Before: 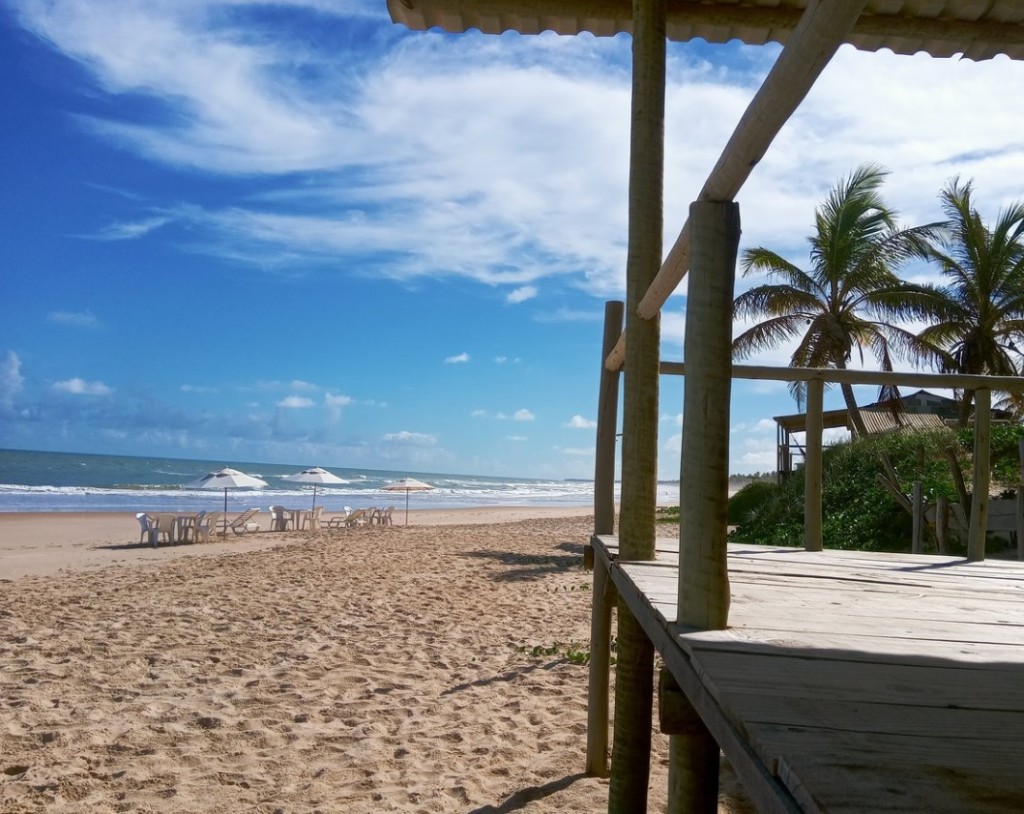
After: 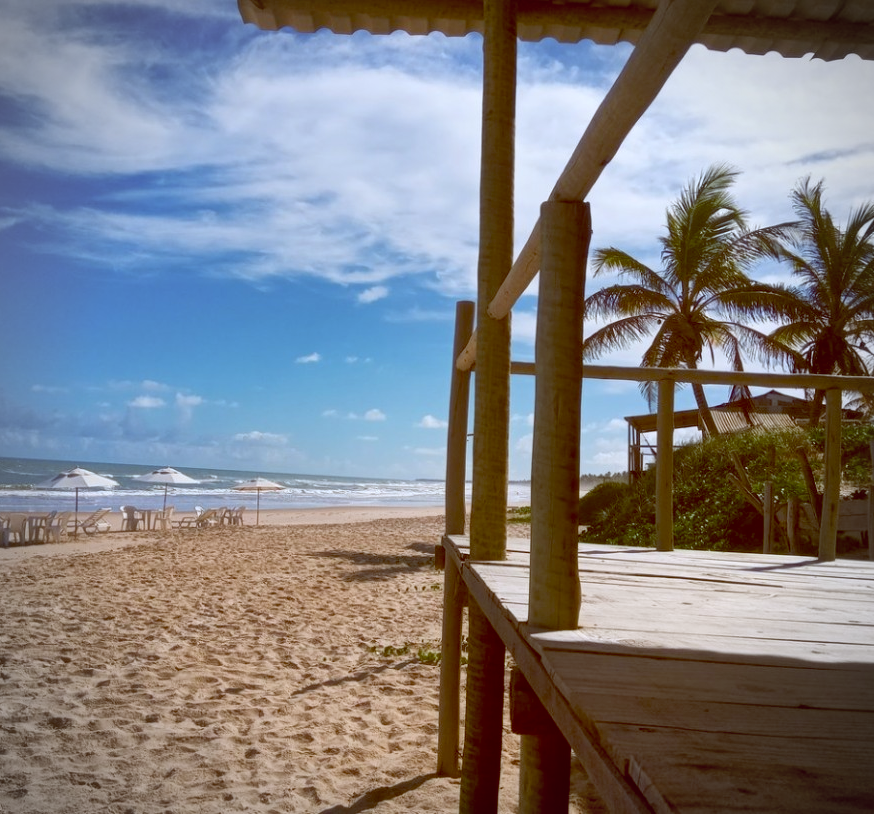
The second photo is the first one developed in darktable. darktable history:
shadows and highlights: soften with gaussian
vignetting: unbound false
color balance: lift [1, 1.011, 0.999, 0.989], gamma [1.109, 1.045, 1.039, 0.955], gain [0.917, 0.936, 0.952, 1.064], contrast 2.32%, contrast fulcrum 19%, output saturation 101%
crop and rotate: left 14.584%
